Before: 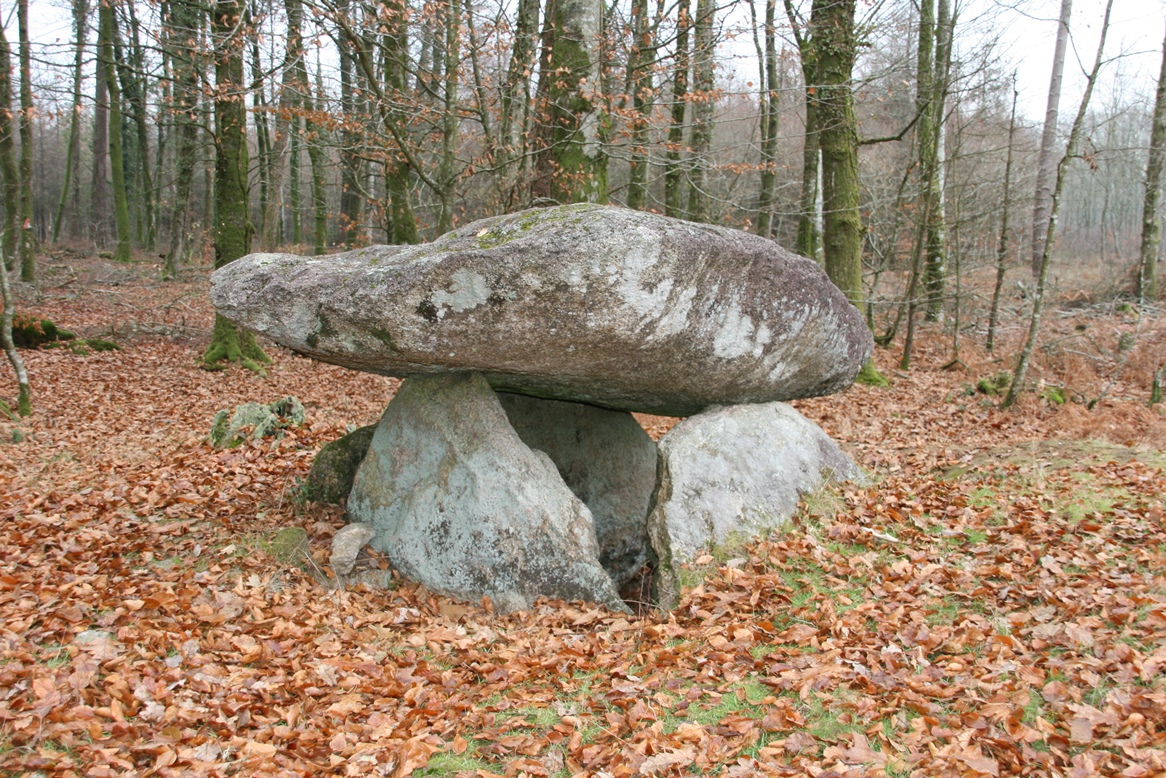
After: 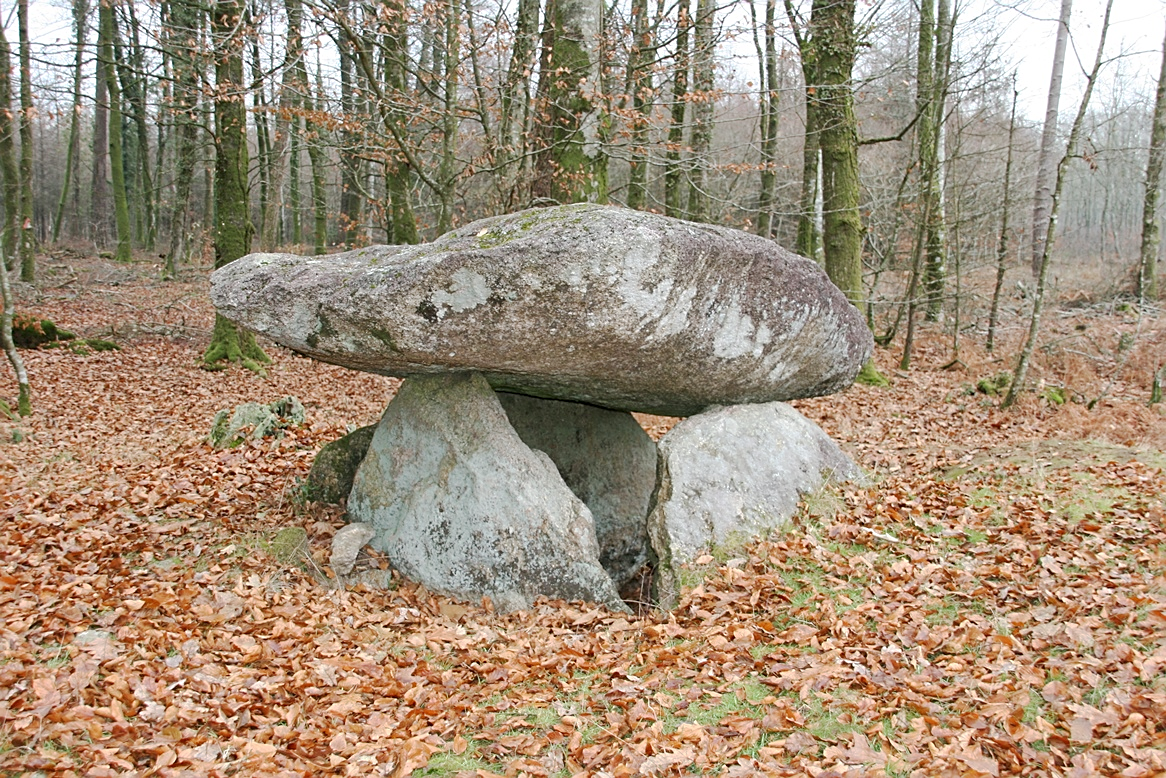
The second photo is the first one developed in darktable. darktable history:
base curve: curves: ch0 [(0, 0) (0.262, 0.32) (0.722, 0.705) (1, 1)], preserve colors none
sharpen: on, module defaults
